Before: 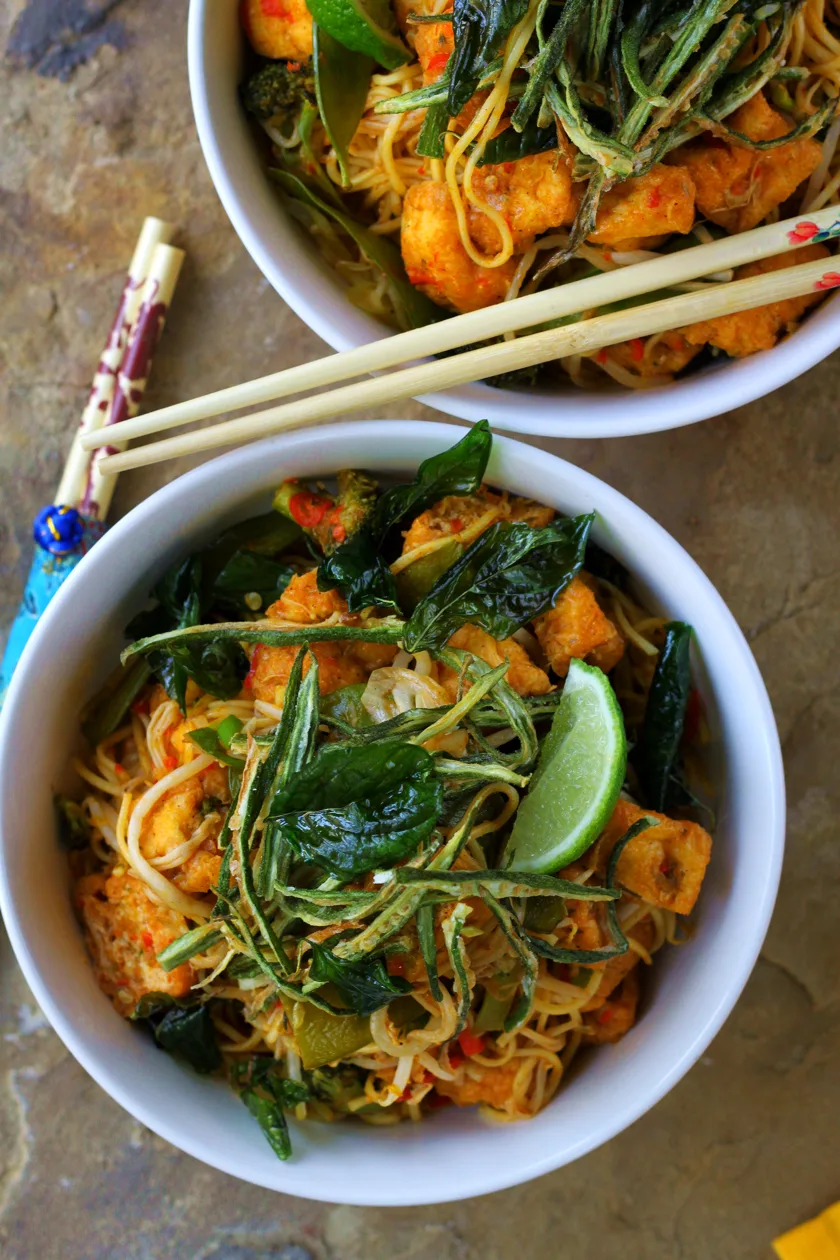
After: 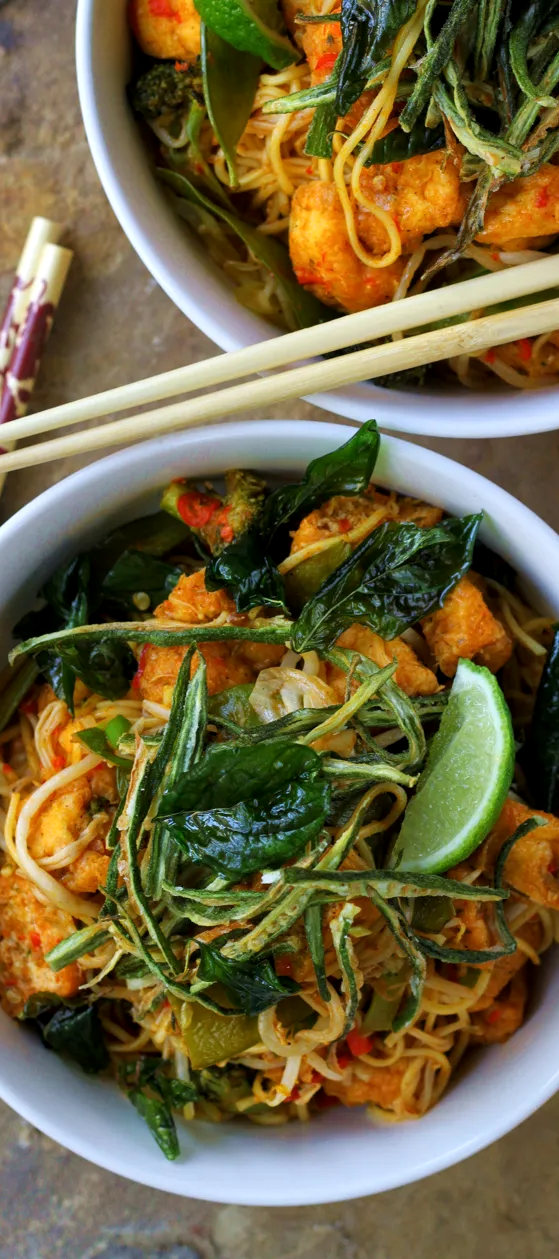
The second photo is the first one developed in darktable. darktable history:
exposure: exposure -0.01 EV, compensate highlight preservation false
crop and rotate: left 13.409%, right 19.924%
local contrast: highlights 100%, shadows 100%, detail 120%, midtone range 0.2
